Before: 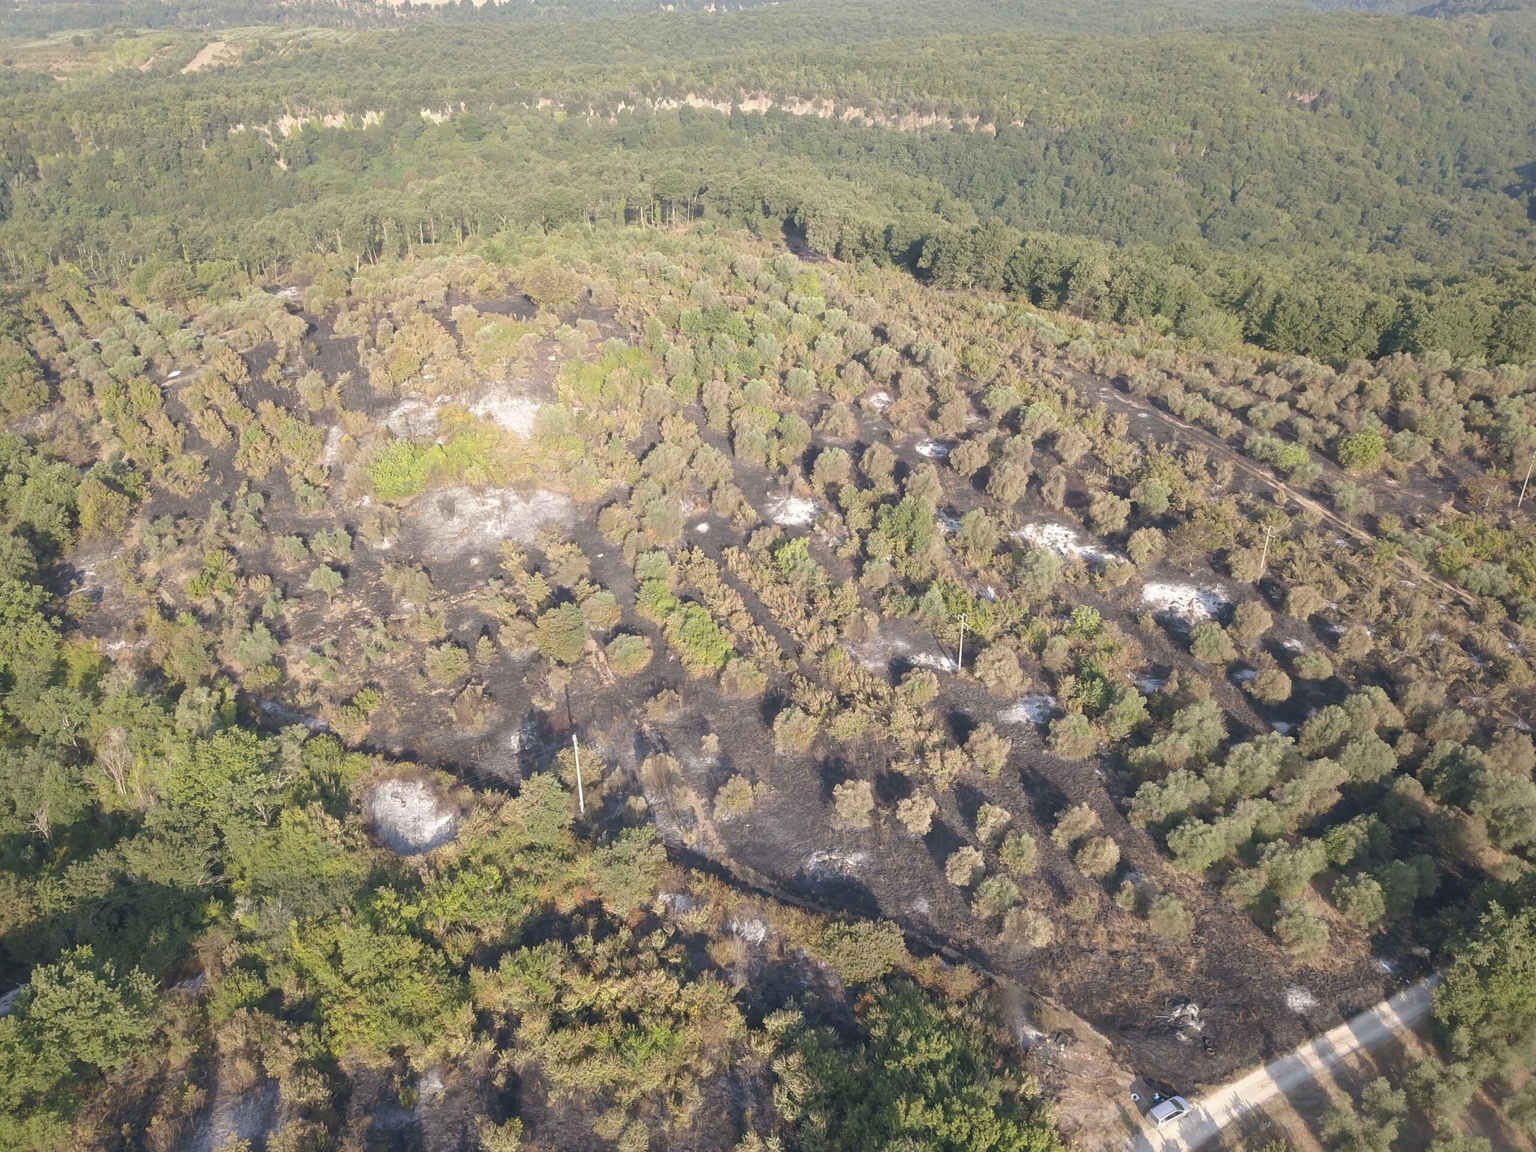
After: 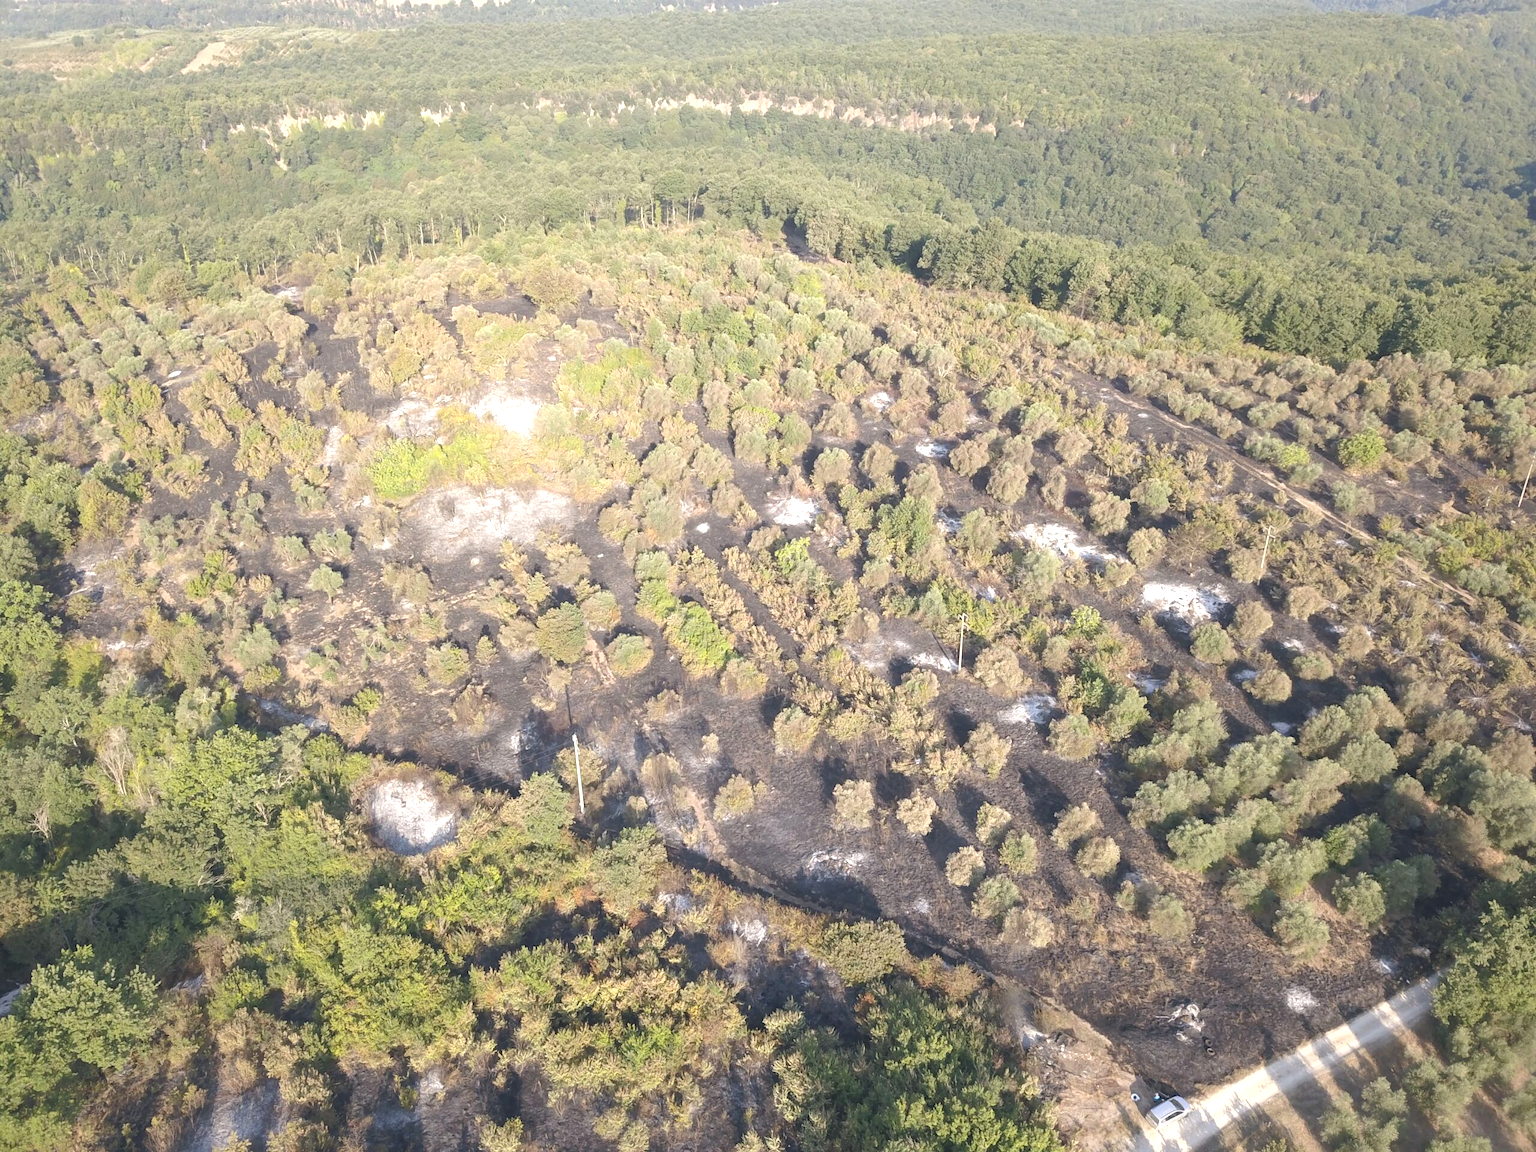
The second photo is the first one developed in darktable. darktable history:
exposure: black level correction 0, exposure 0.5 EV, compensate highlight preservation false
contrast brightness saturation: contrast 0.07
